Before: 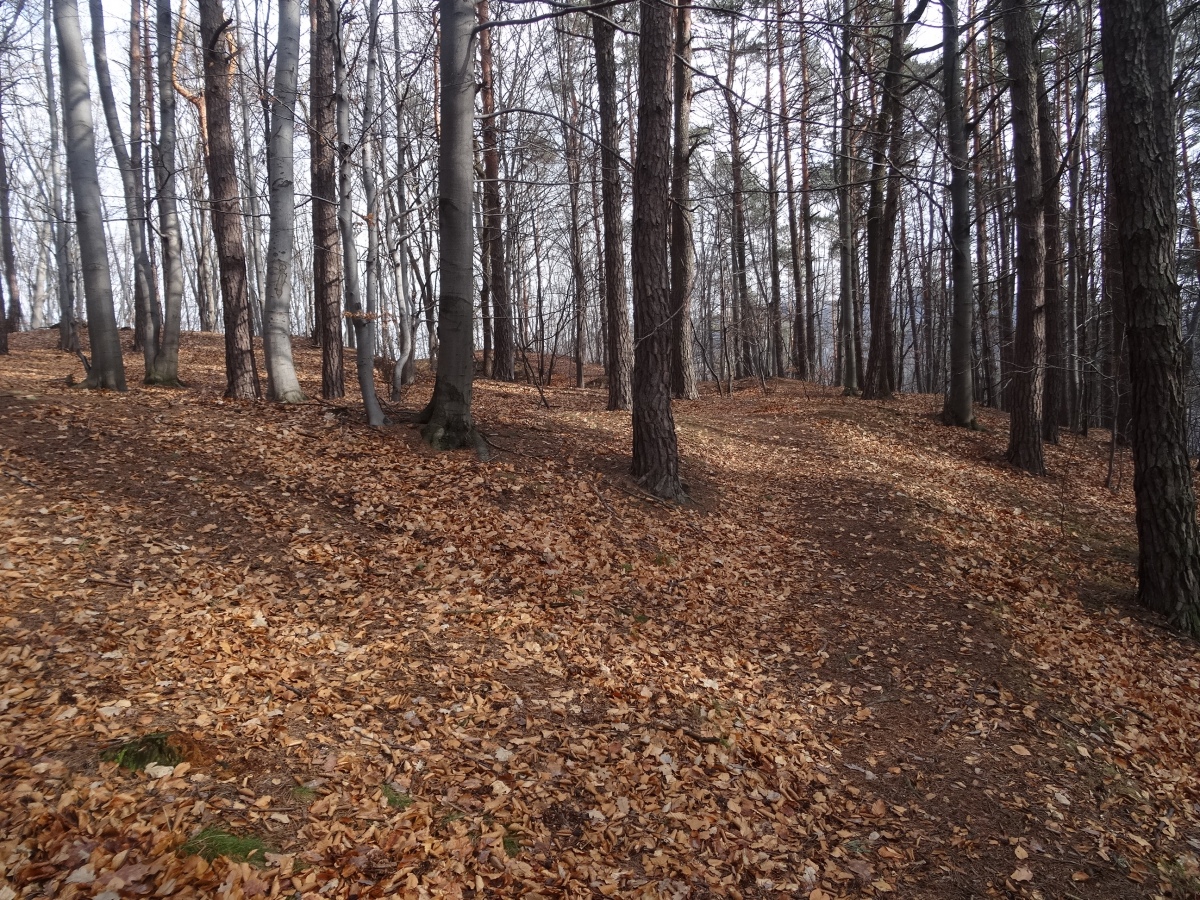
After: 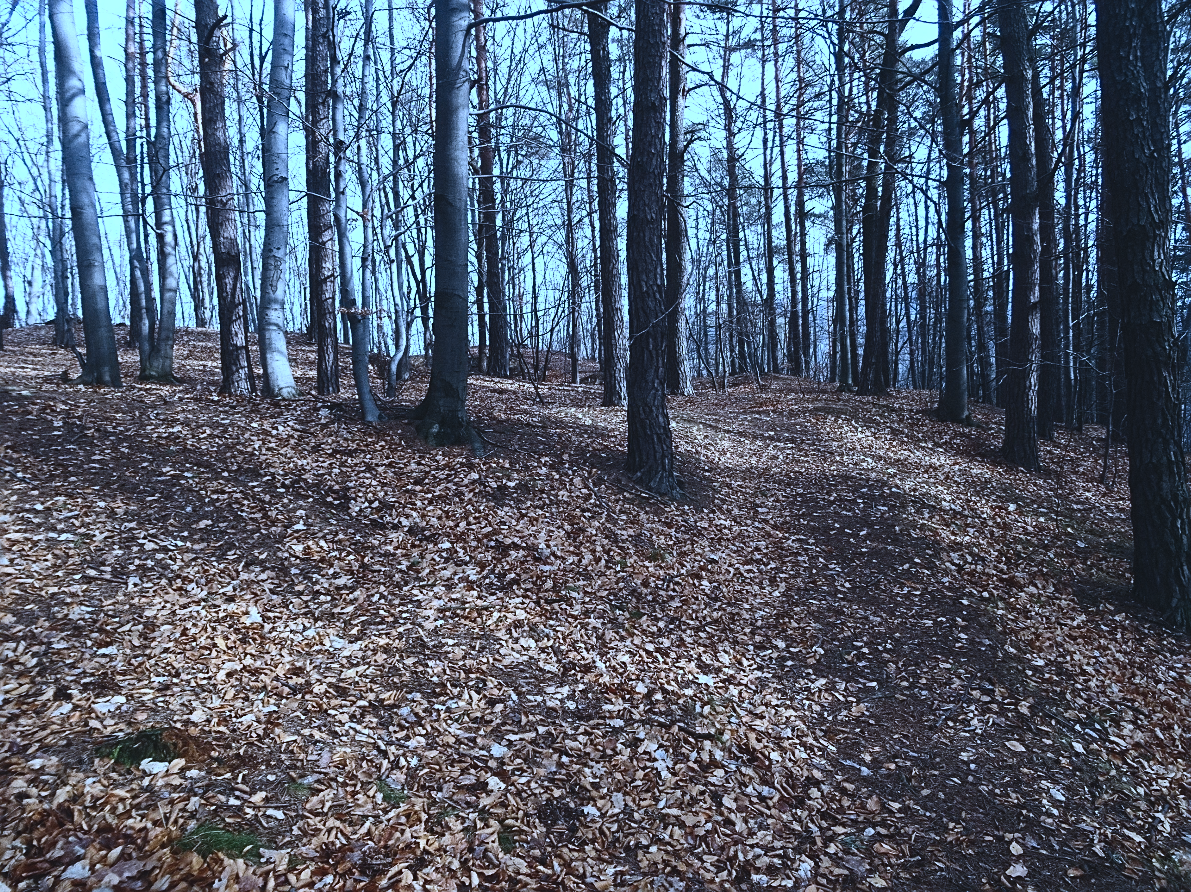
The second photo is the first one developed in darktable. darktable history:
exposure: black level correction -0.015, exposure -0.125 EV, compensate highlight preservation false
contrast brightness saturation: contrast 0.39, brightness 0.1
sharpen: on, module defaults
white balance: red 0.871, blue 1.249
grain: coarseness 0.09 ISO
crop: left 0.434%, top 0.485%, right 0.244%, bottom 0.386%
color calibration: output R [1.063, -0.012, -0.003, 0], output G [0, 1.022, 0.021, 0], output B [-0.079, 0.047, 1, 0], illuminant custom, x 0.389, y 0.387, temperature 3838.64 K
